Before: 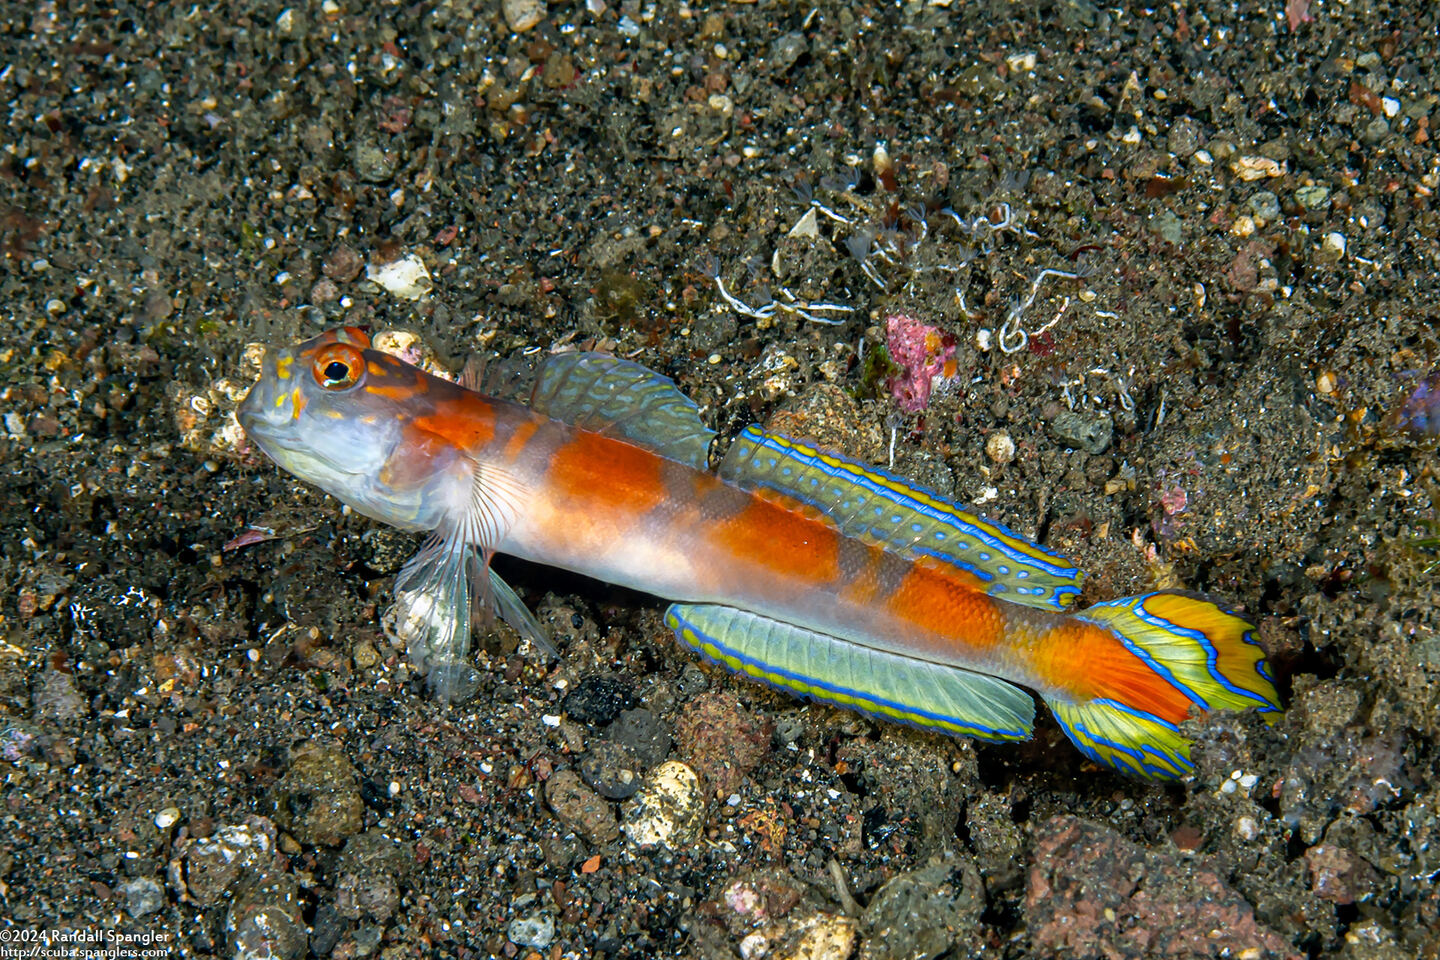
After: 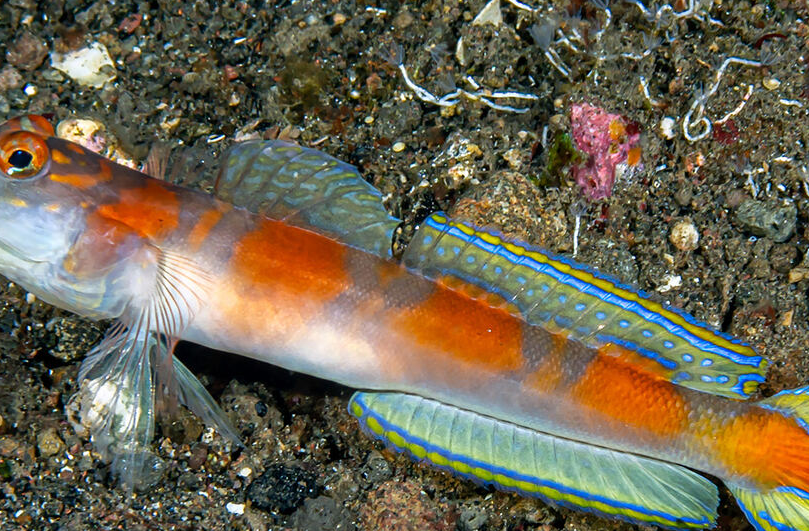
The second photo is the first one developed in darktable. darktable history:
crop and rotate: left 21.967%, top 22.182%, right 21.793%, bottom 22.486%
